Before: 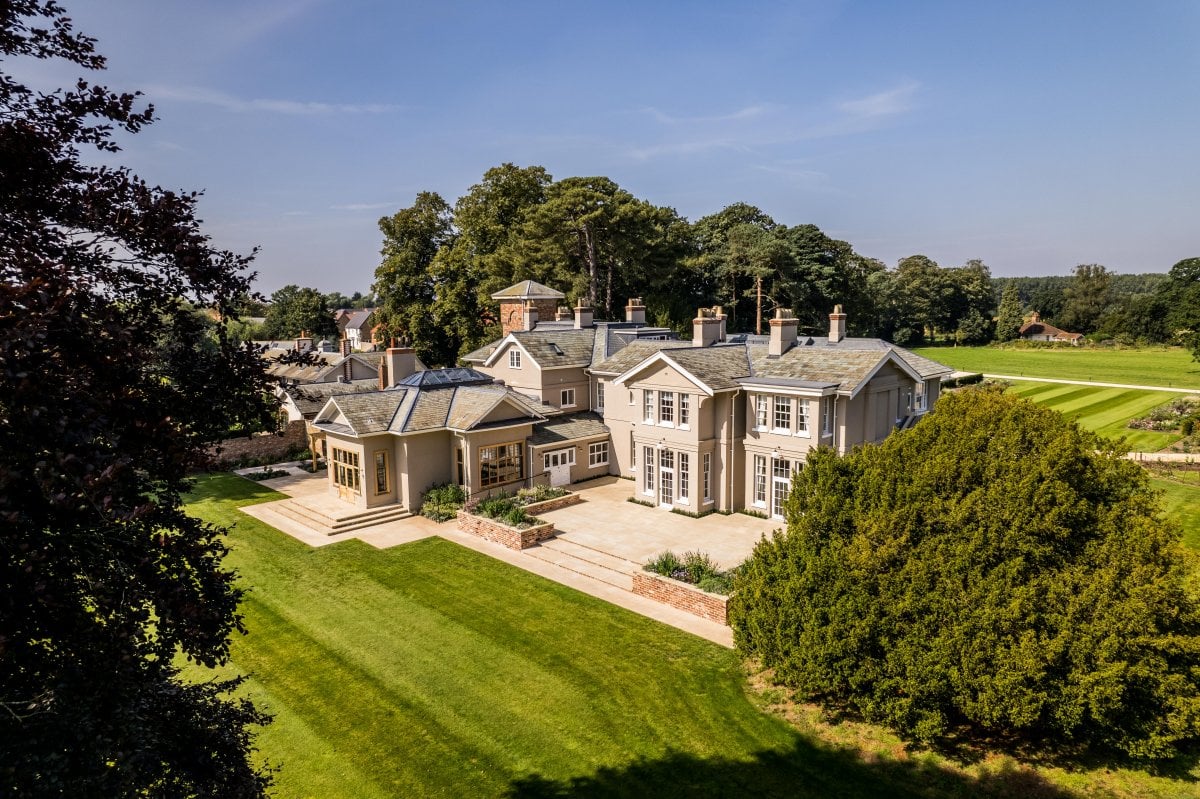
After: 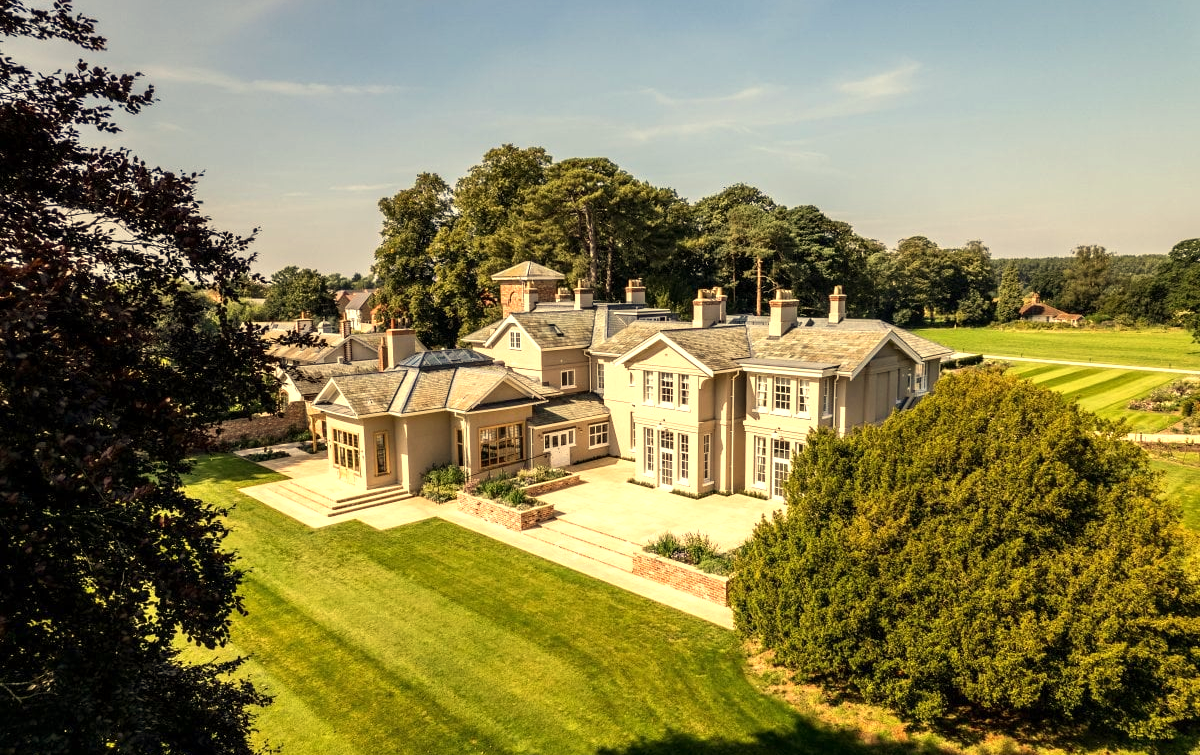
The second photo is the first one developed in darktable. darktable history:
exposure: exposure 0.559 EV, compensate highlight preservation false
crop and rotate: top 2.479%, bottom 3.018%
white balance: red 1.08, blue 0.791
